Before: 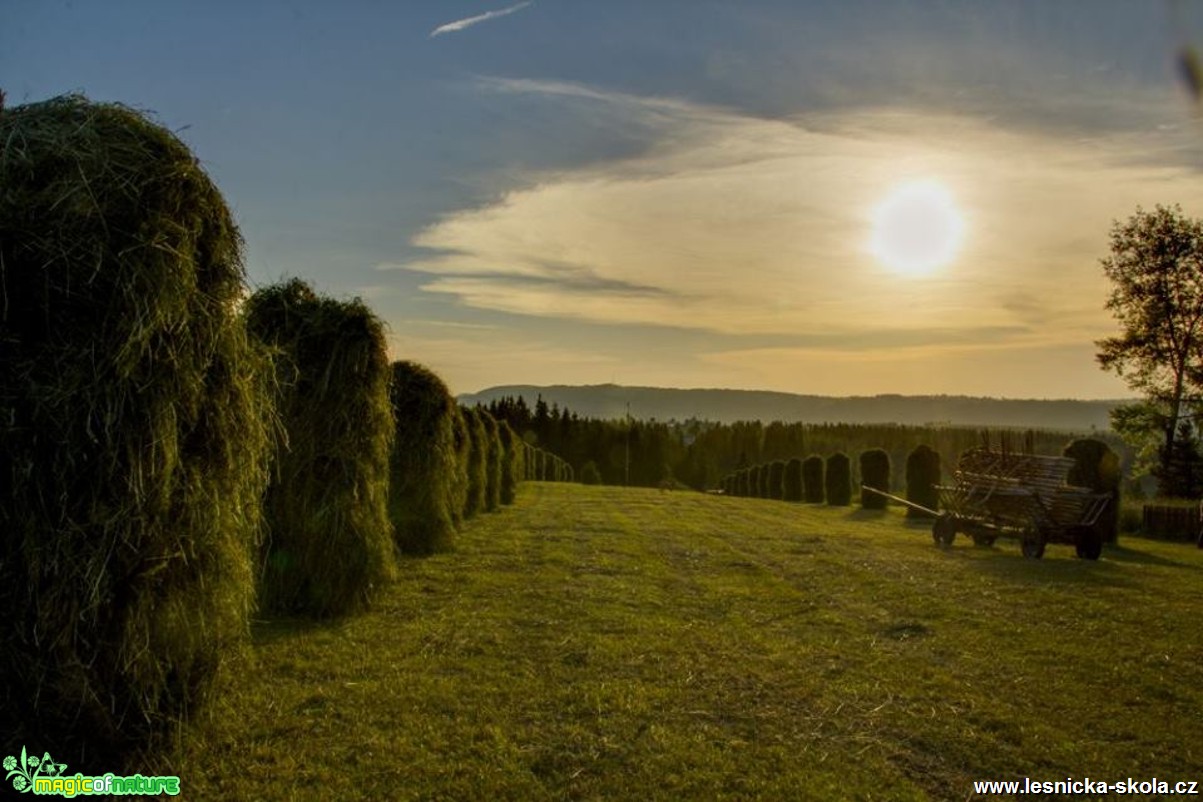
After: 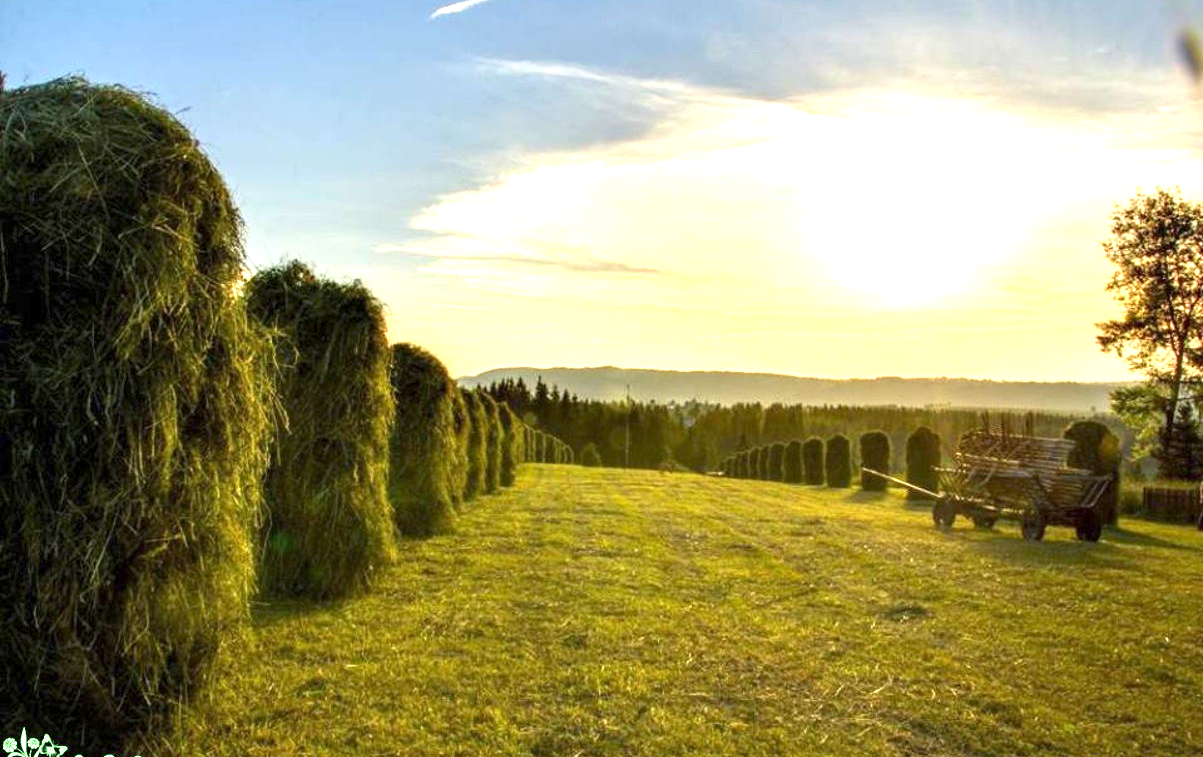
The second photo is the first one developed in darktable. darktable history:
crop and rotate: top 2.345%, bottom 3.183%
exposure: exposure 1.993 EV, compensate highlight preservation false
